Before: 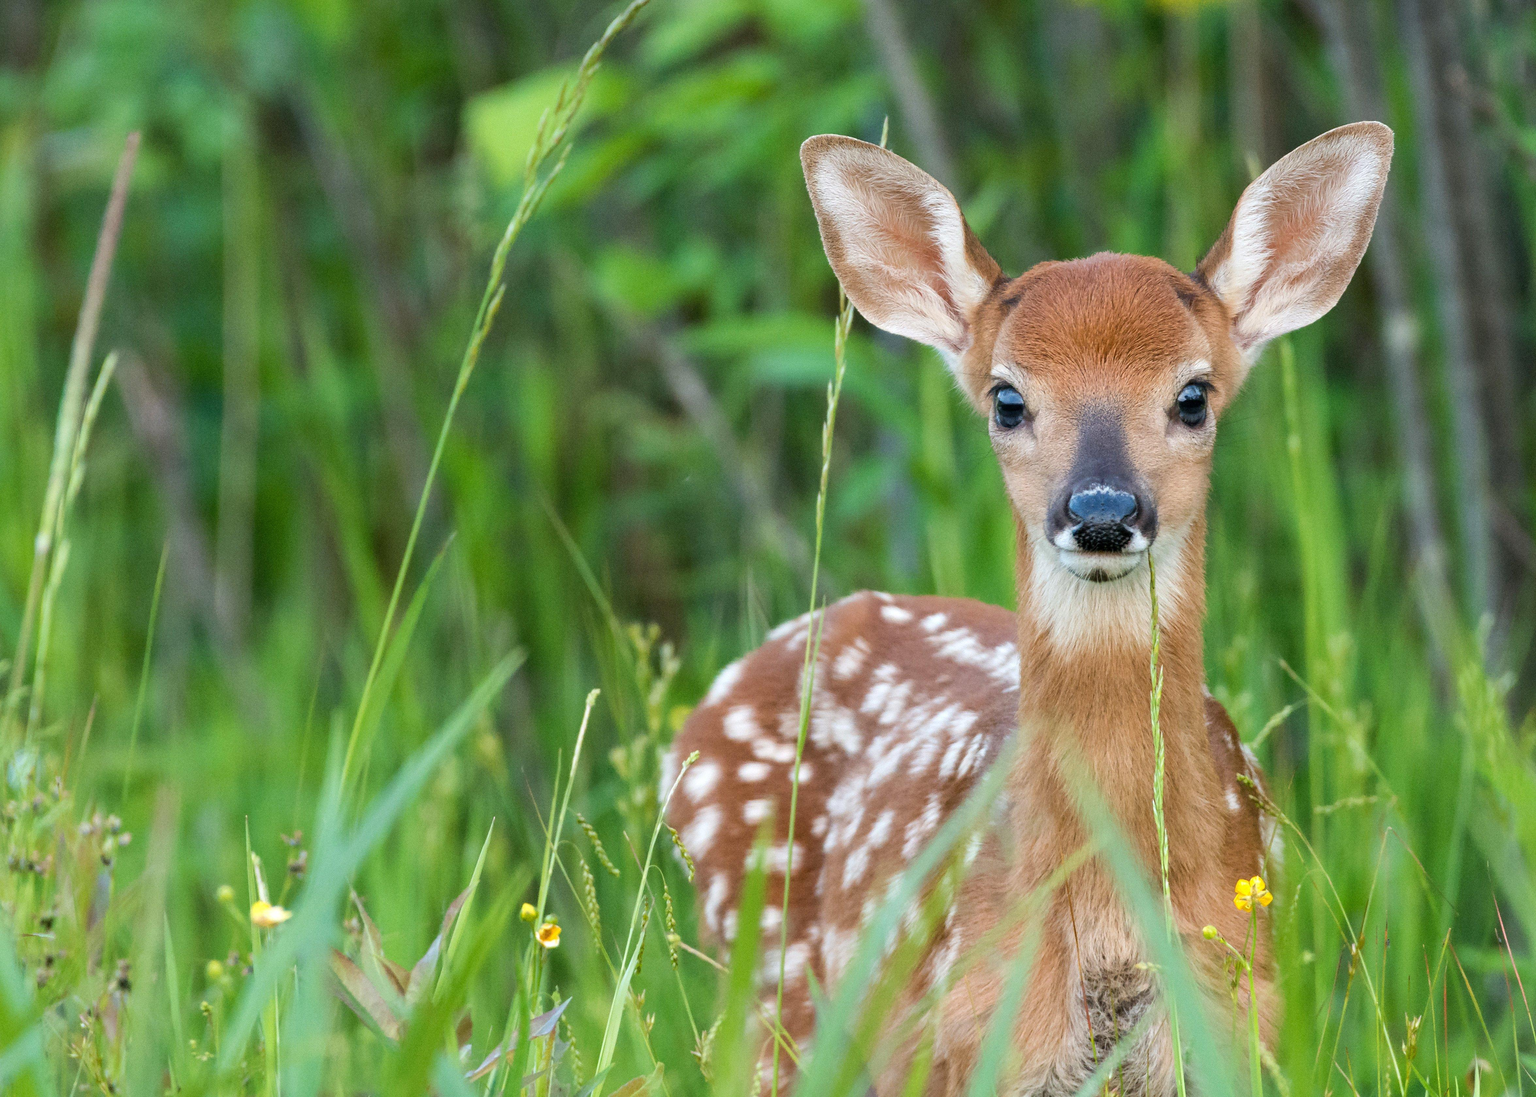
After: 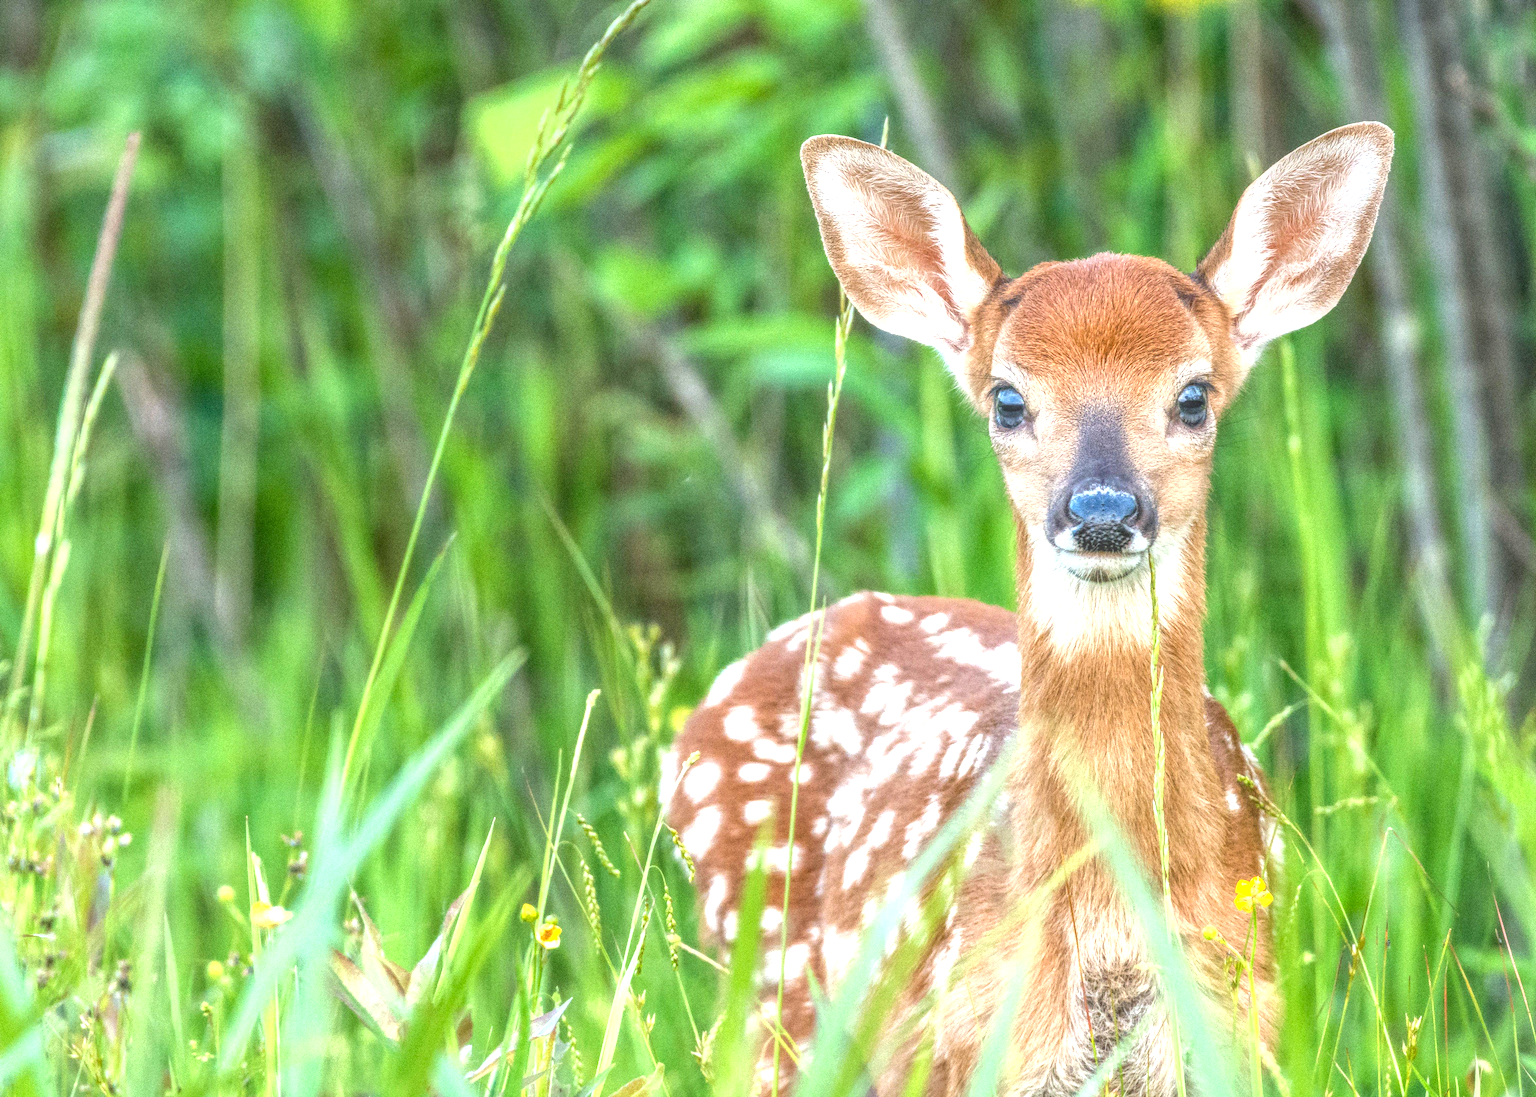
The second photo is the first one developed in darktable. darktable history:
exposure: exposure 1 EV, compensate highlight preservation false
local contrast: highlights 20%, shadows 27%, detail 201%, midtone range 0.2
